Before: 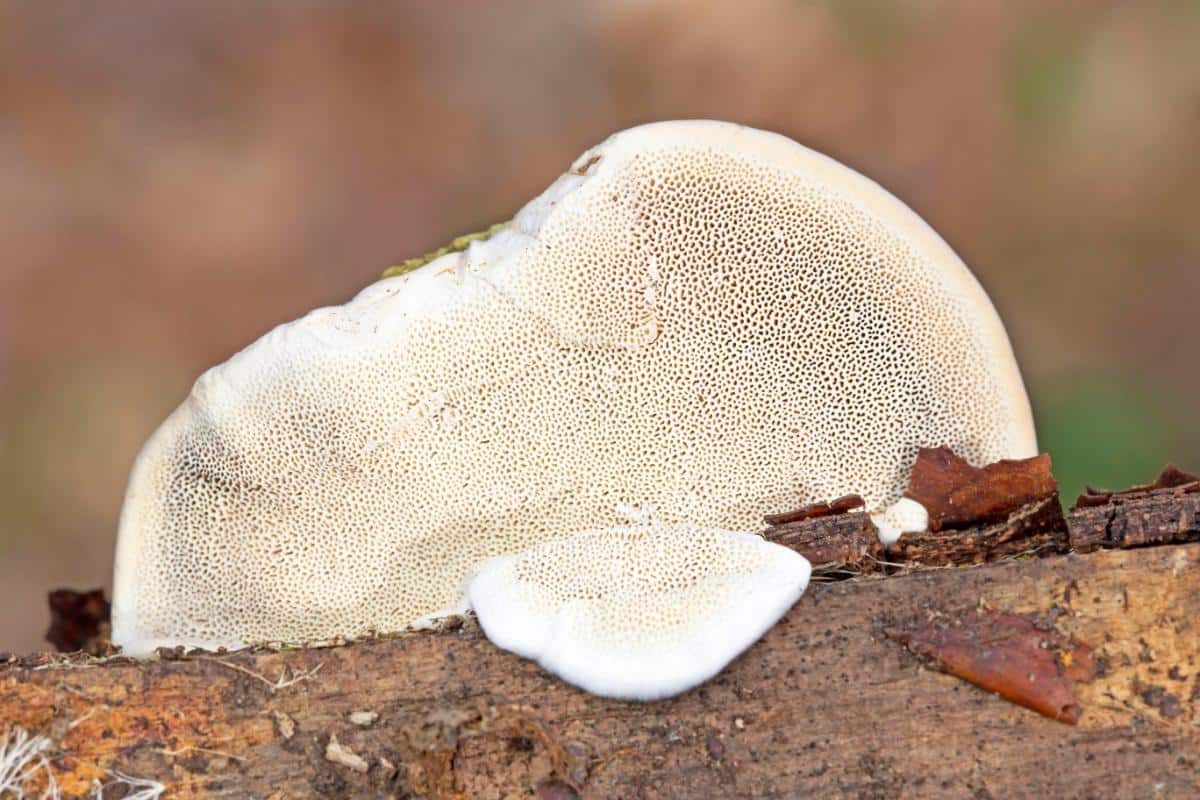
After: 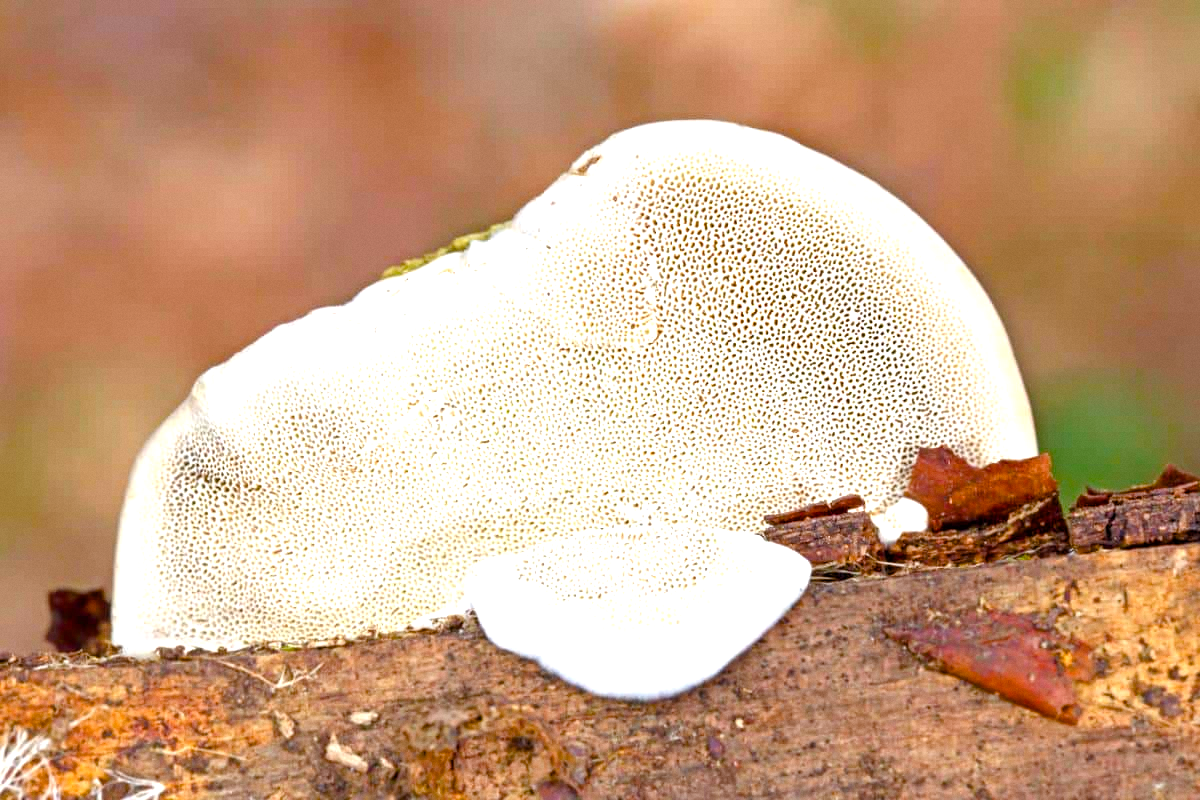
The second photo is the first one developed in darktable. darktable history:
color balance rgb: linear chroma grading › shadows -2.2%, linear chroma grading › highlights -15%, linear chroma grading › global chroma -10%, linear chroma grading › mid-tones -10%, perceptual saturation grading › global saturation 45%, perceptual saturation grading › highlights -50%, perceptual saturation grading › shadows 30%, perceptual brilliance grading › global brilliance 18%, global vibrance 45%
grain: coarseness 0.09 ISO, strength 10%
